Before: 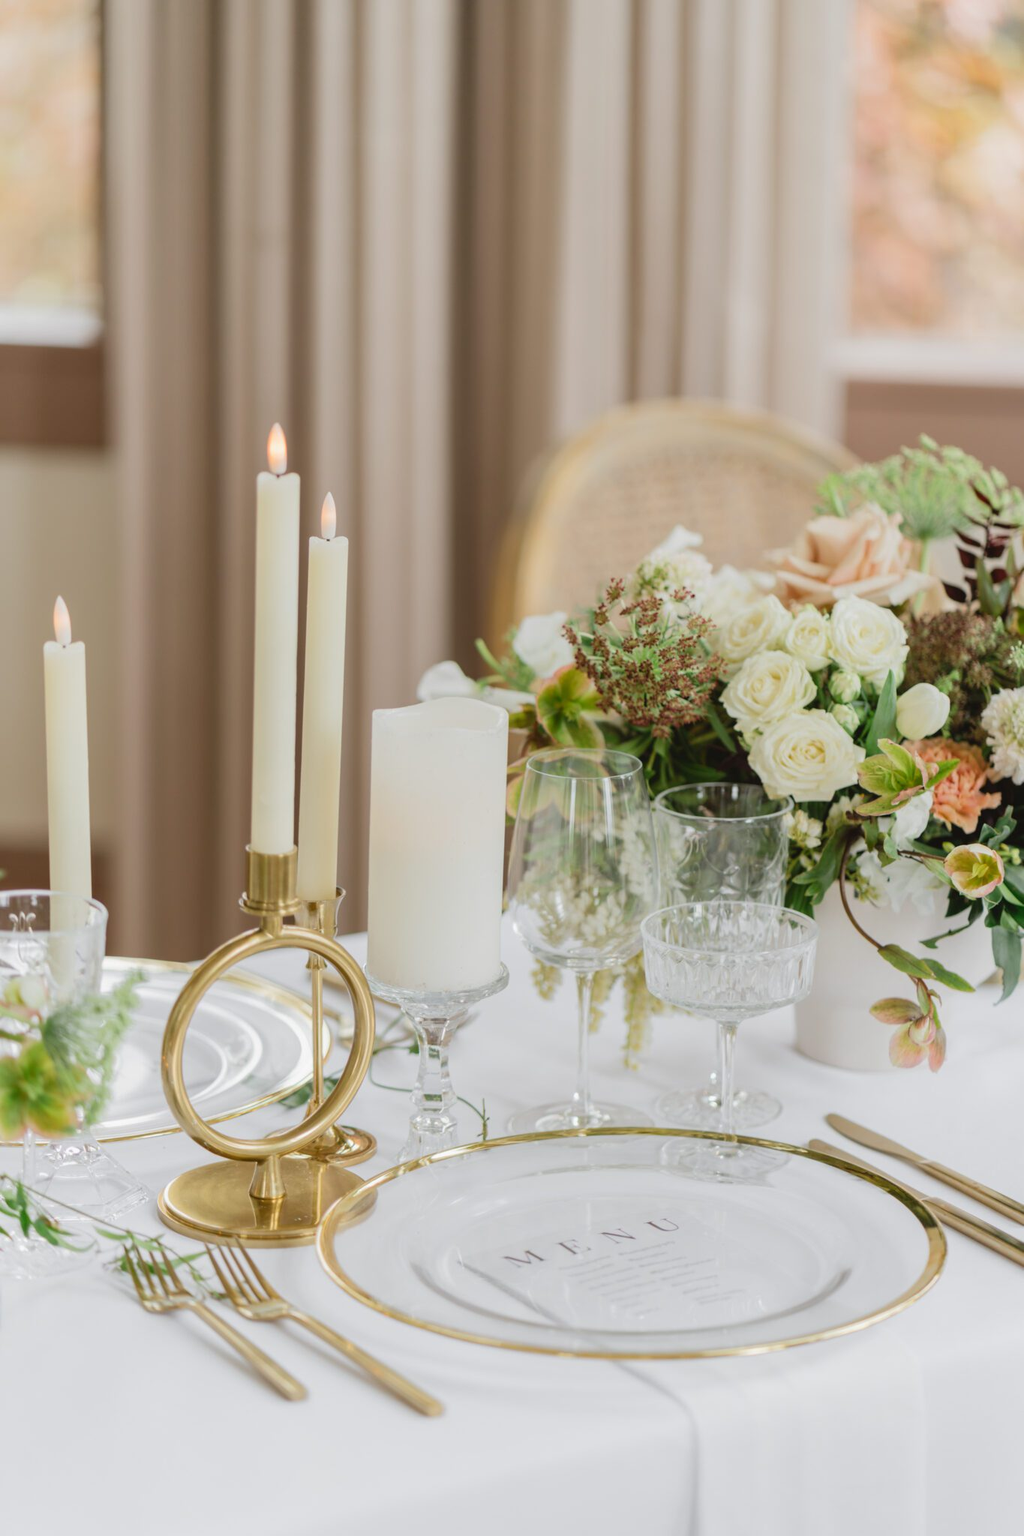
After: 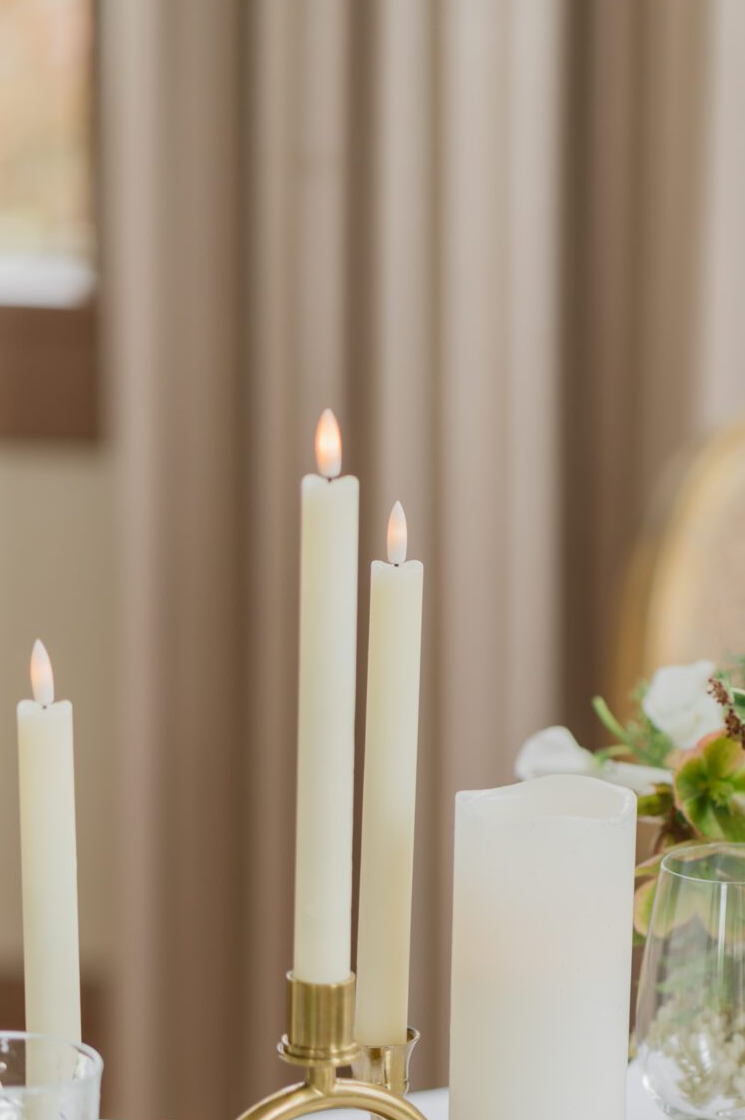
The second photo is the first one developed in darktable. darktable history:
crop and rotate: left 3.034%, top 7.616%, right 42.34%, bottom 37.663%
